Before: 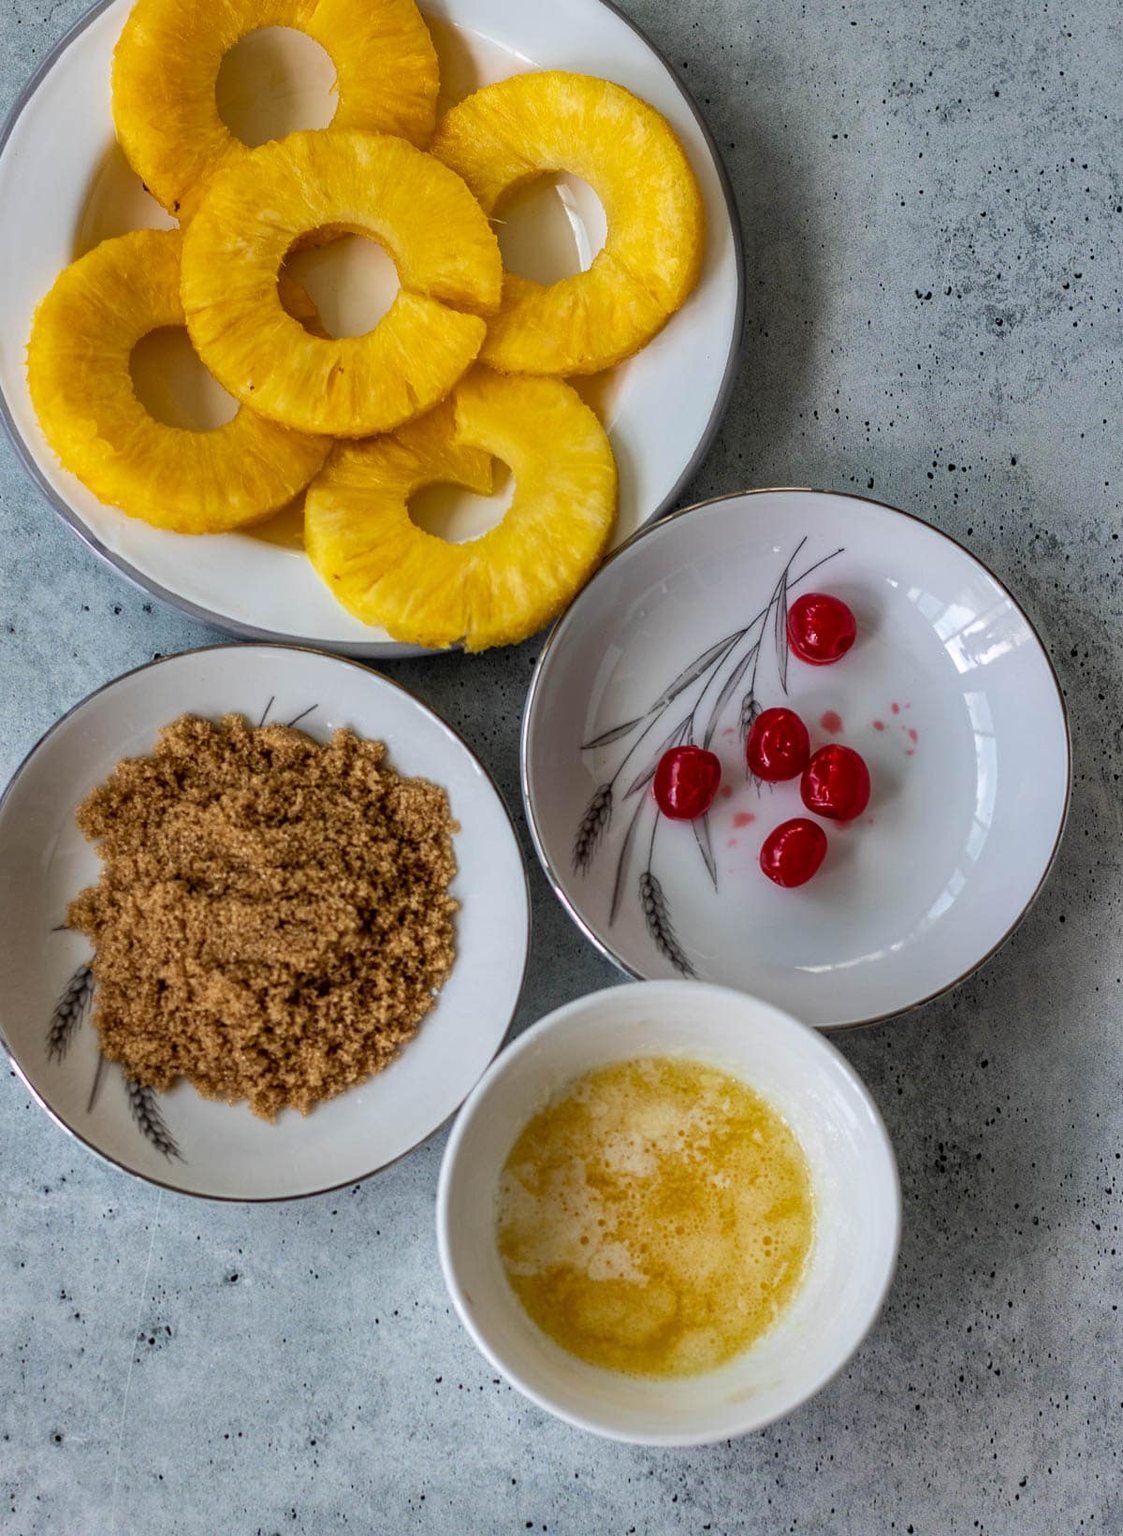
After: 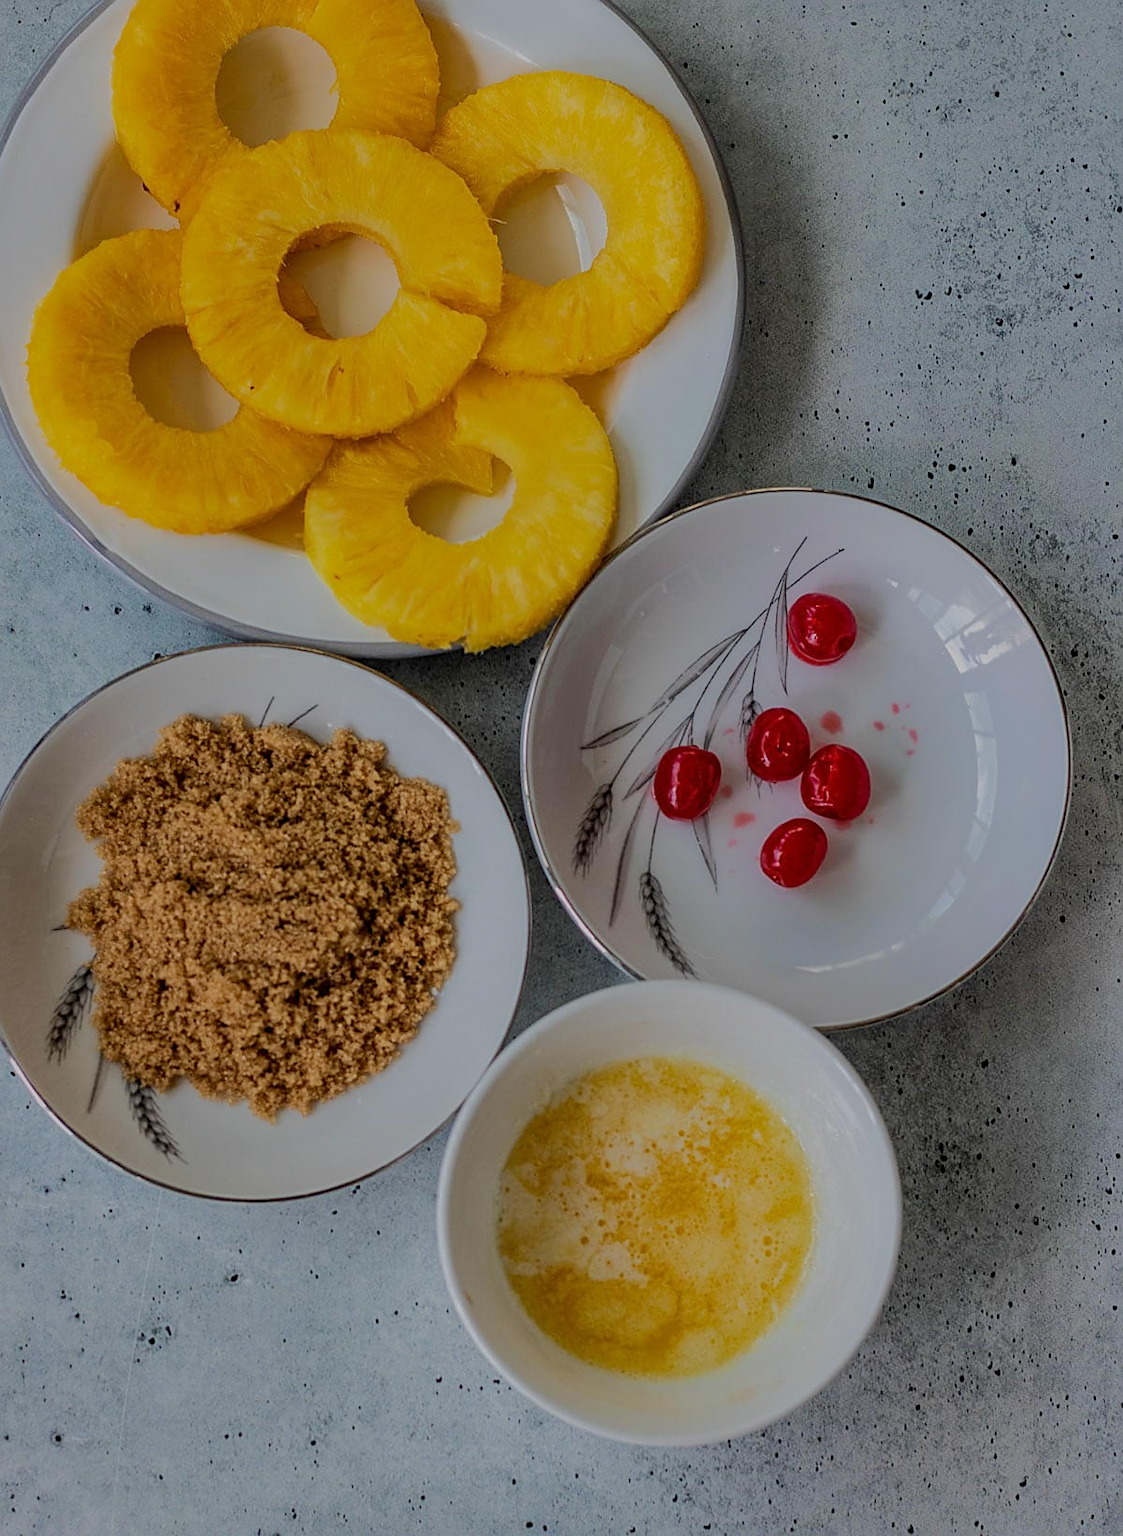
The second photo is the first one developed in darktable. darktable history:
tone equalizer: -8 EV -0.007 EV, -7 EV 0.02 EV, -6 EV -0.006 EV, -5 EV 0.009 EV, -4 EV -0.043 EV, -3 EV -0.231 EV, -2 EV -0.643 EV, -1 EV -0.982 EV, +0 EV -0.962 EV, edges refinement/feathering 500, mask exposure compensation -1.57 EV, preserve details no
sharpen: radius 1.973
